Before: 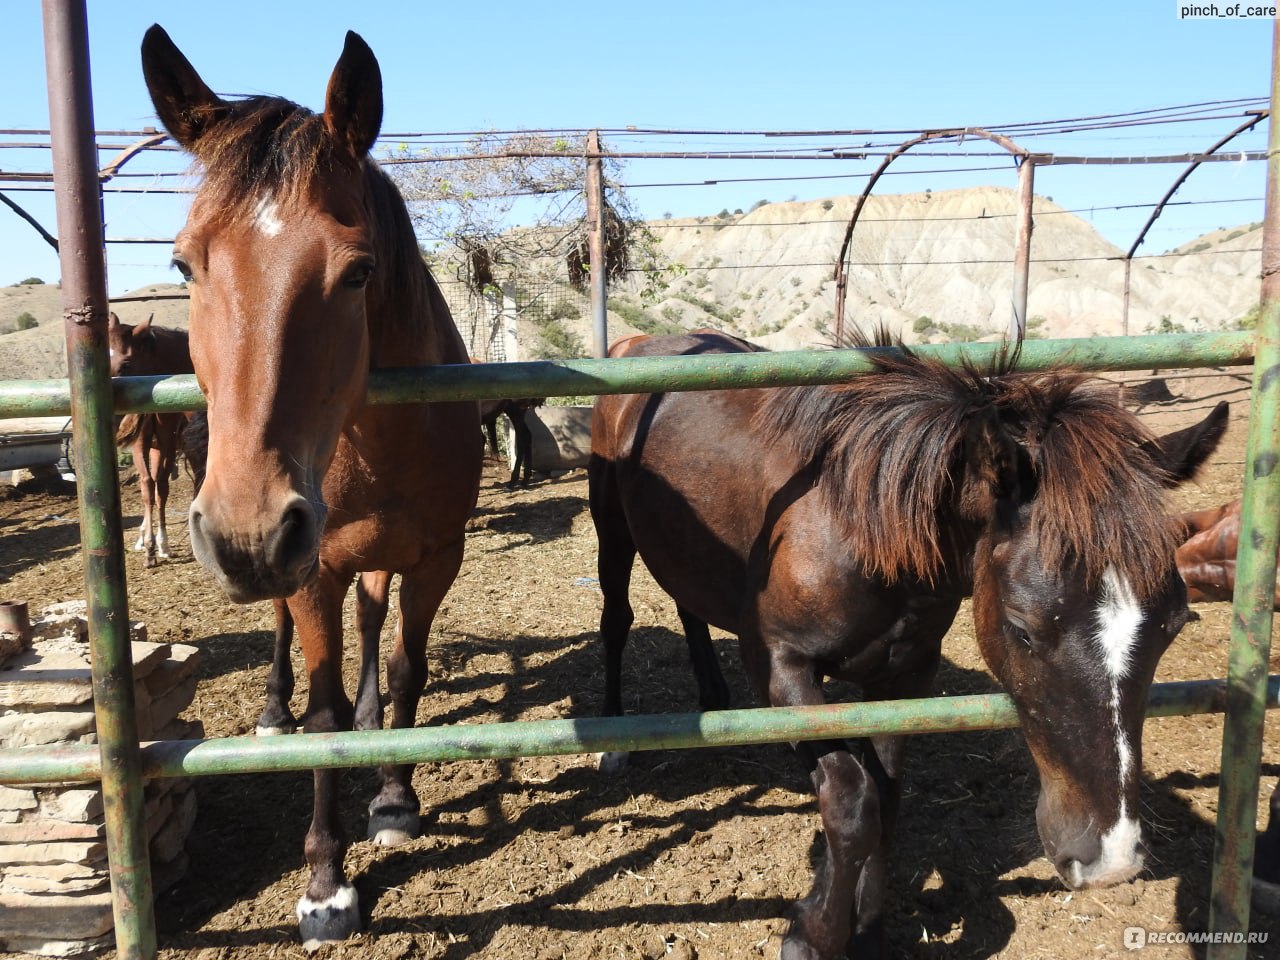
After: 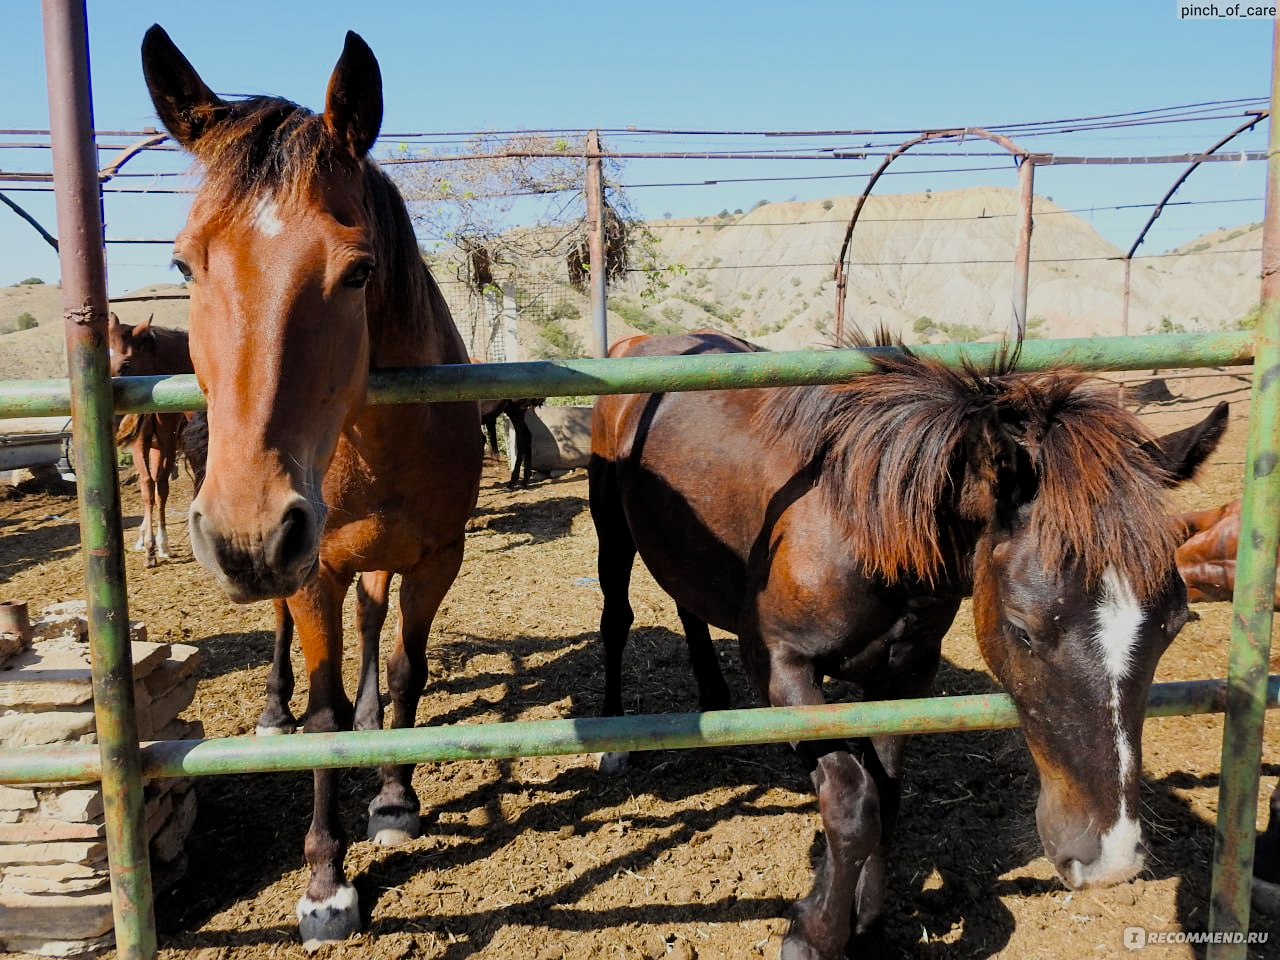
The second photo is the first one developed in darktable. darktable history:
exposure: black level correction 0.001, exposure 0.3 EV, compensate highlight preservation false
sharpen: amount 0.2
filmic rgb: black relative exposure -8.79 EV, white relative exposure 4.98 EV, threshold 6 EV, target black luminance 0%, hardness 3.77, latitude 66.34%, contrast 0.822, highlights saturation mix 10%, shadows ↔ highlights balance 20%, add noise in highlights 0.1, color science v4 (2020), iterations of high-quality reconstruction 0, type of noise poissonian, enable highlight reconstruction true
